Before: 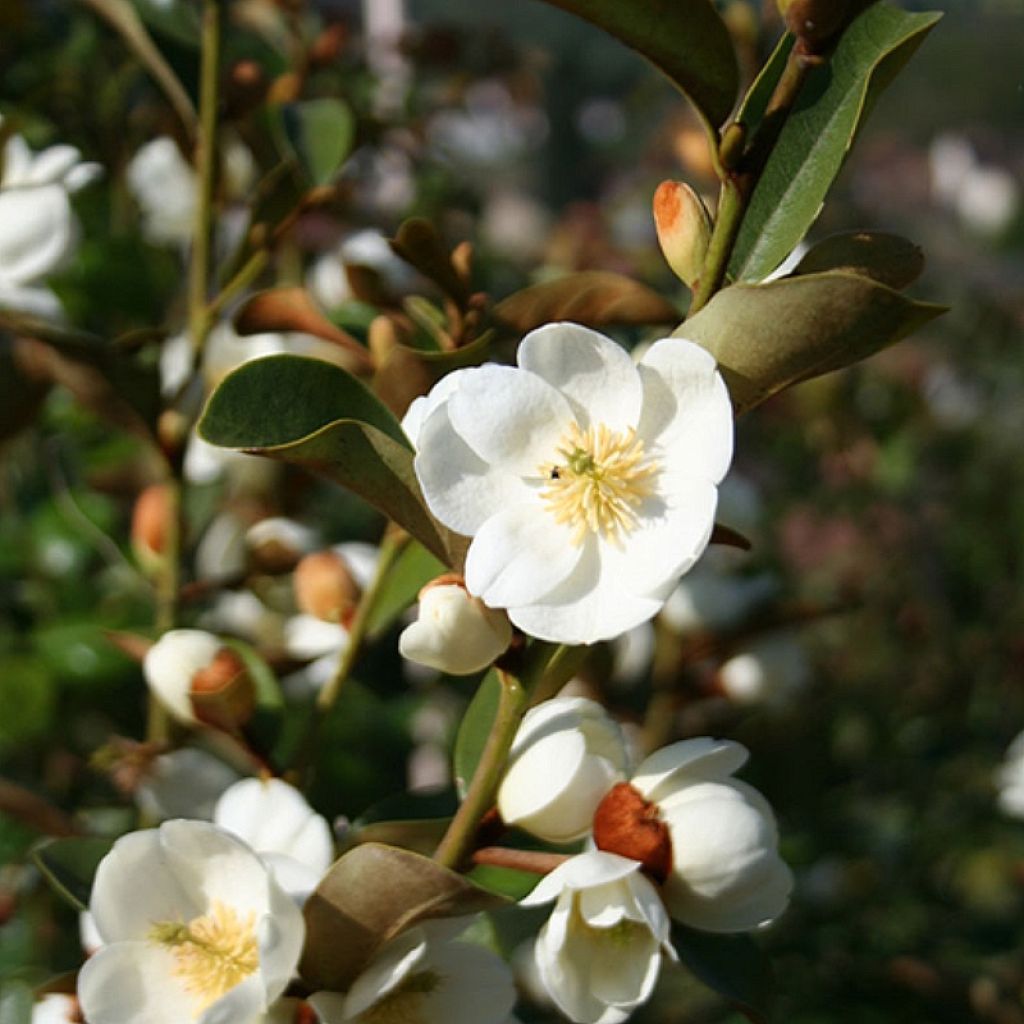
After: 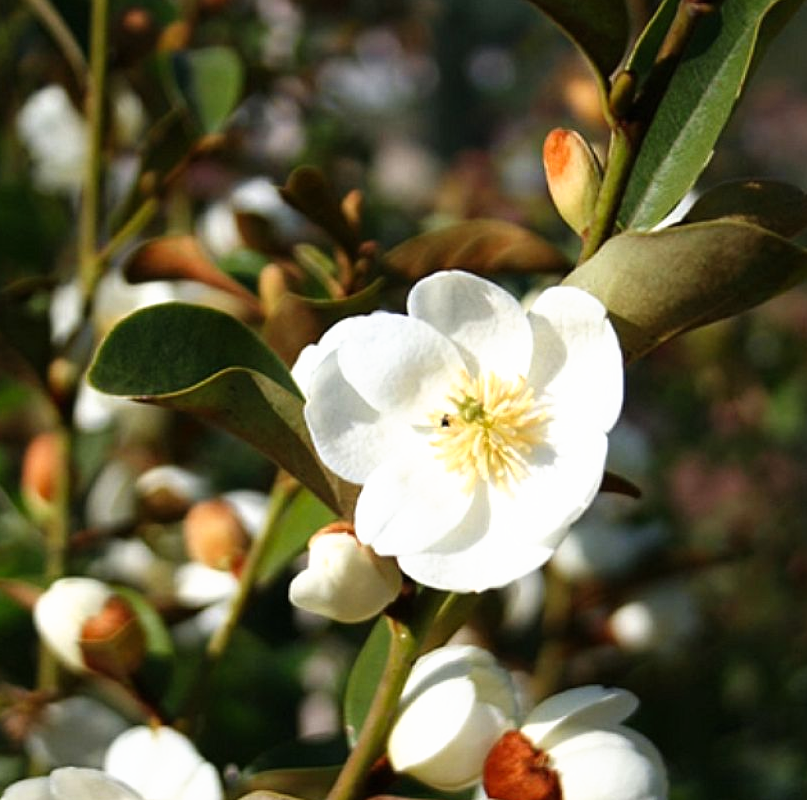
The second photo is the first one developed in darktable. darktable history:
tone equalizer: on, module defaults
tone curve: curves: ch0 [(0, 0) (0.003, 0.002) (0.011, 0.009) (0.025, 0.021) (0.044, 0.037) (0.069, 0.058) (0.1, 0.083) (0.136, 0.122) (0.177, 0.165) (0.224, 0.216) (0.277, 0.277) (0.335, 0.344) (0.399, 0.418) (0.468, 0.499) (0.543, 0.586) (0.623, 0.679) (0.709, 0.779) (0.801, 0.877) (0.898, 0.977) (1, 1)], preserve colors none
crop and rotate: left 10.77%, top 5.1%, right 10.41%, bottom 16.76%
